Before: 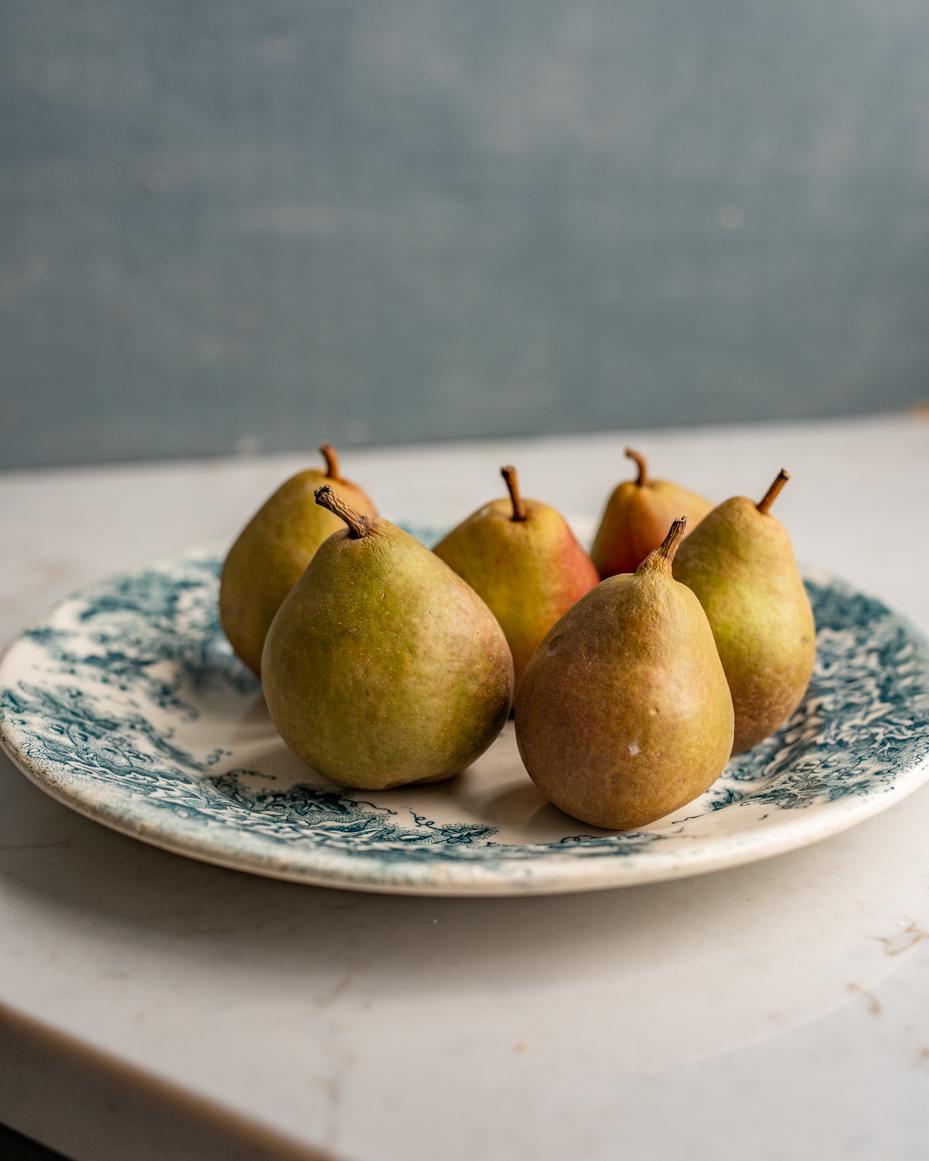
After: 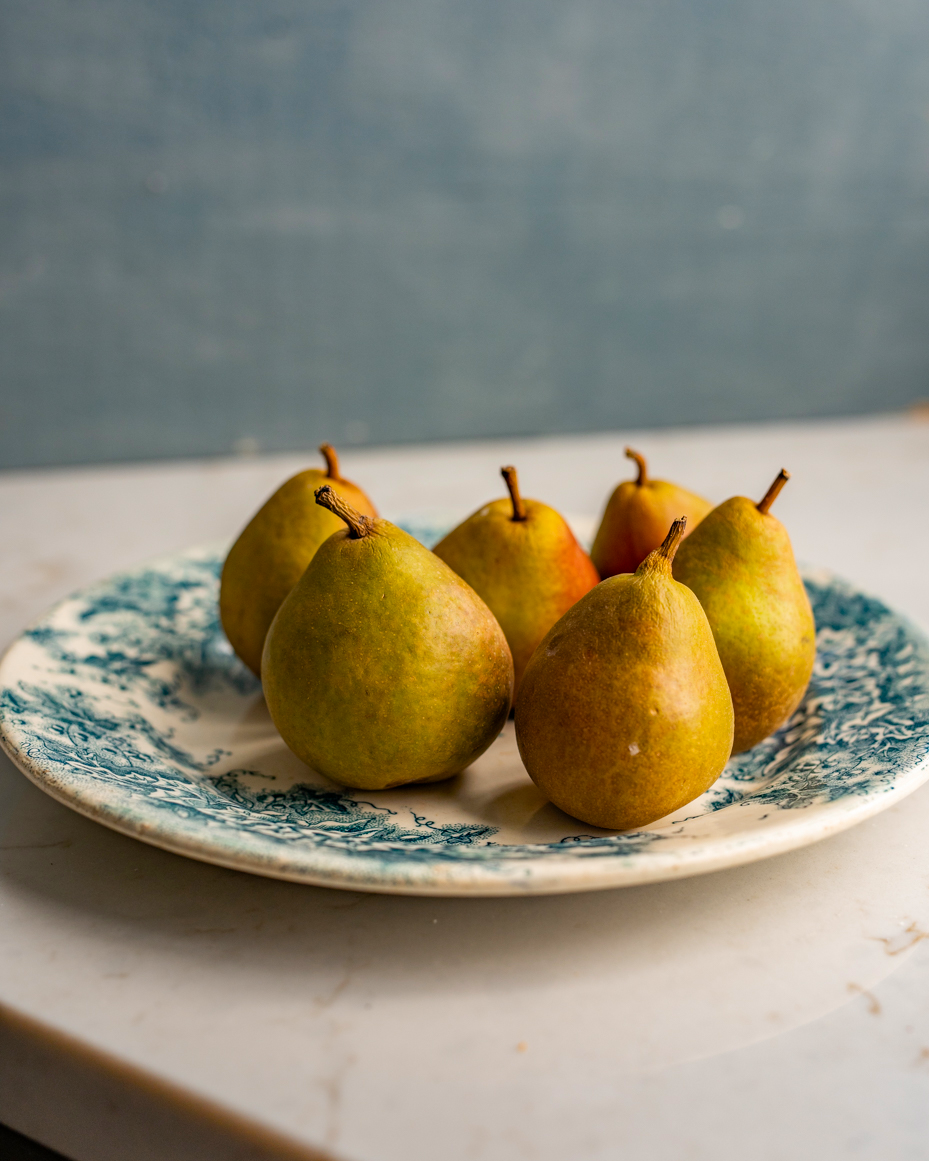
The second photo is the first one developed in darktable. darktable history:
color balance rgb: perceptual saturation grading › global saturation 29.905%, global vibrance 20%
